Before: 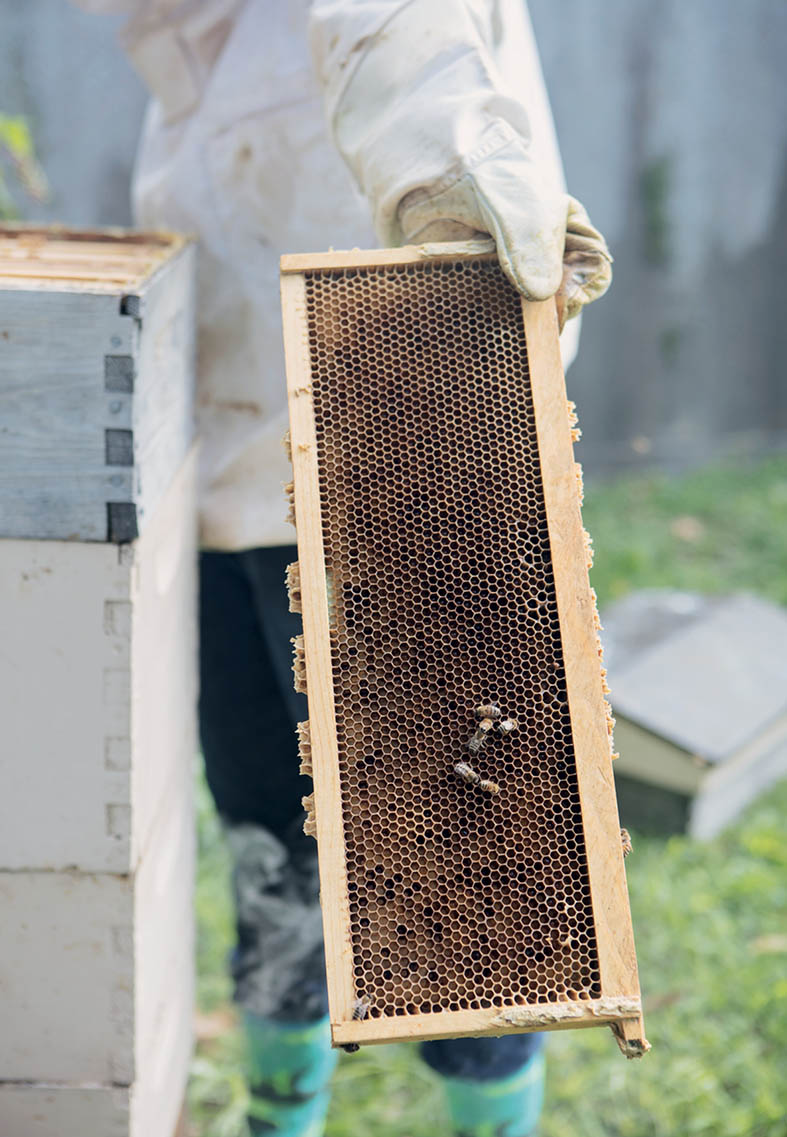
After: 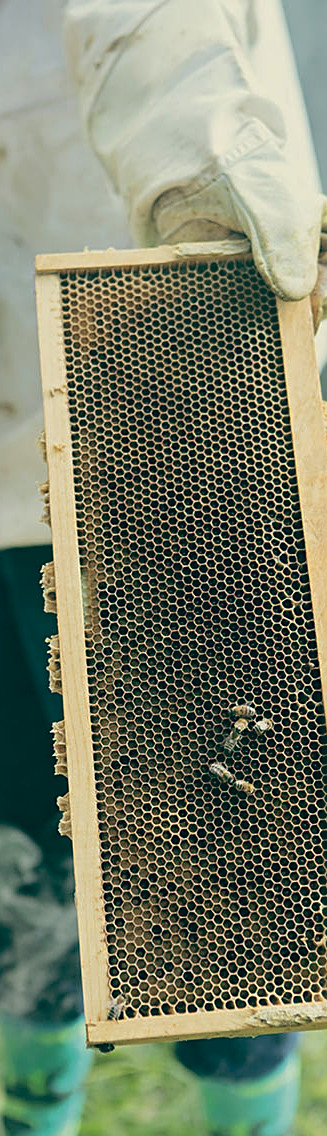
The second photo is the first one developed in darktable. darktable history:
crop: left 31.229%, right 27.105%
color balance: lift [1.005, 0.99, 1.007, 1.01], gamma [1, 1.034, 1.032, 0.966], gain [0.873, 1.055, 1.067, 0.933]
sharpen: on, module defaults
